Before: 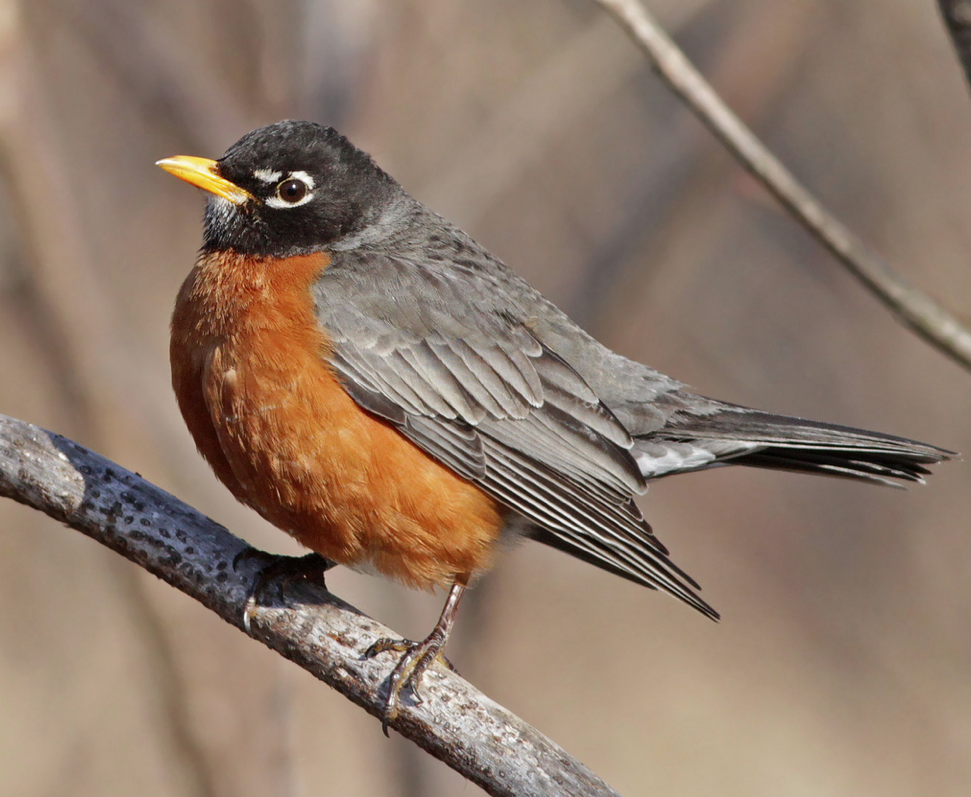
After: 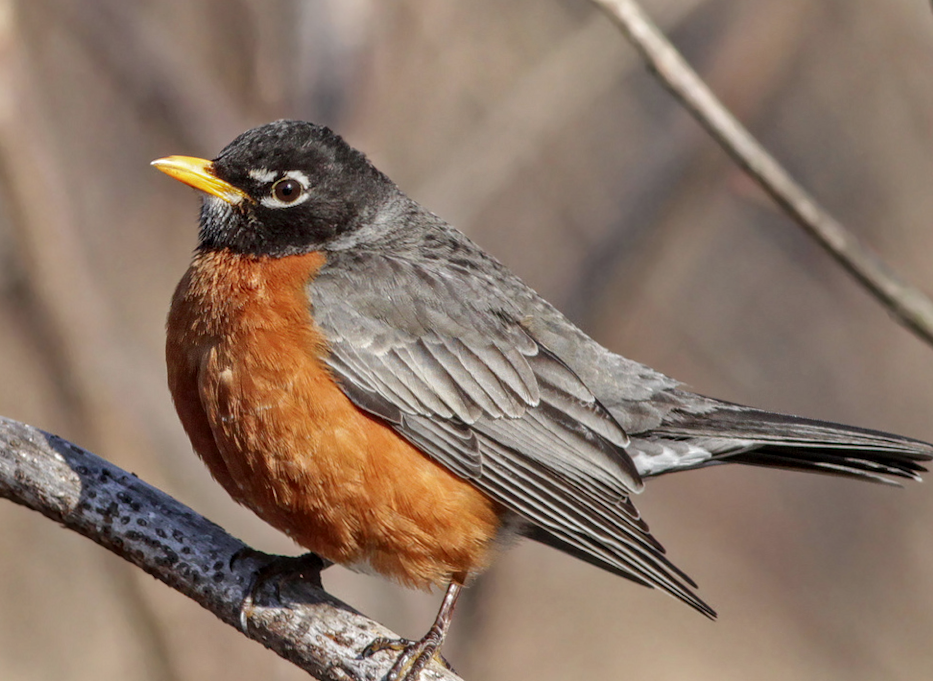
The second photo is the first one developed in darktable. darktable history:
shadows and highlights: shadows 12, white point adjustment 1.2, highlights -0.36, soften with gaussian
local contrast: highlights 0%, shadows 0%, detail 133%
crop and rotate: angle 0.2°, left 0.275%, right 3.127%, bottom 14.18%
